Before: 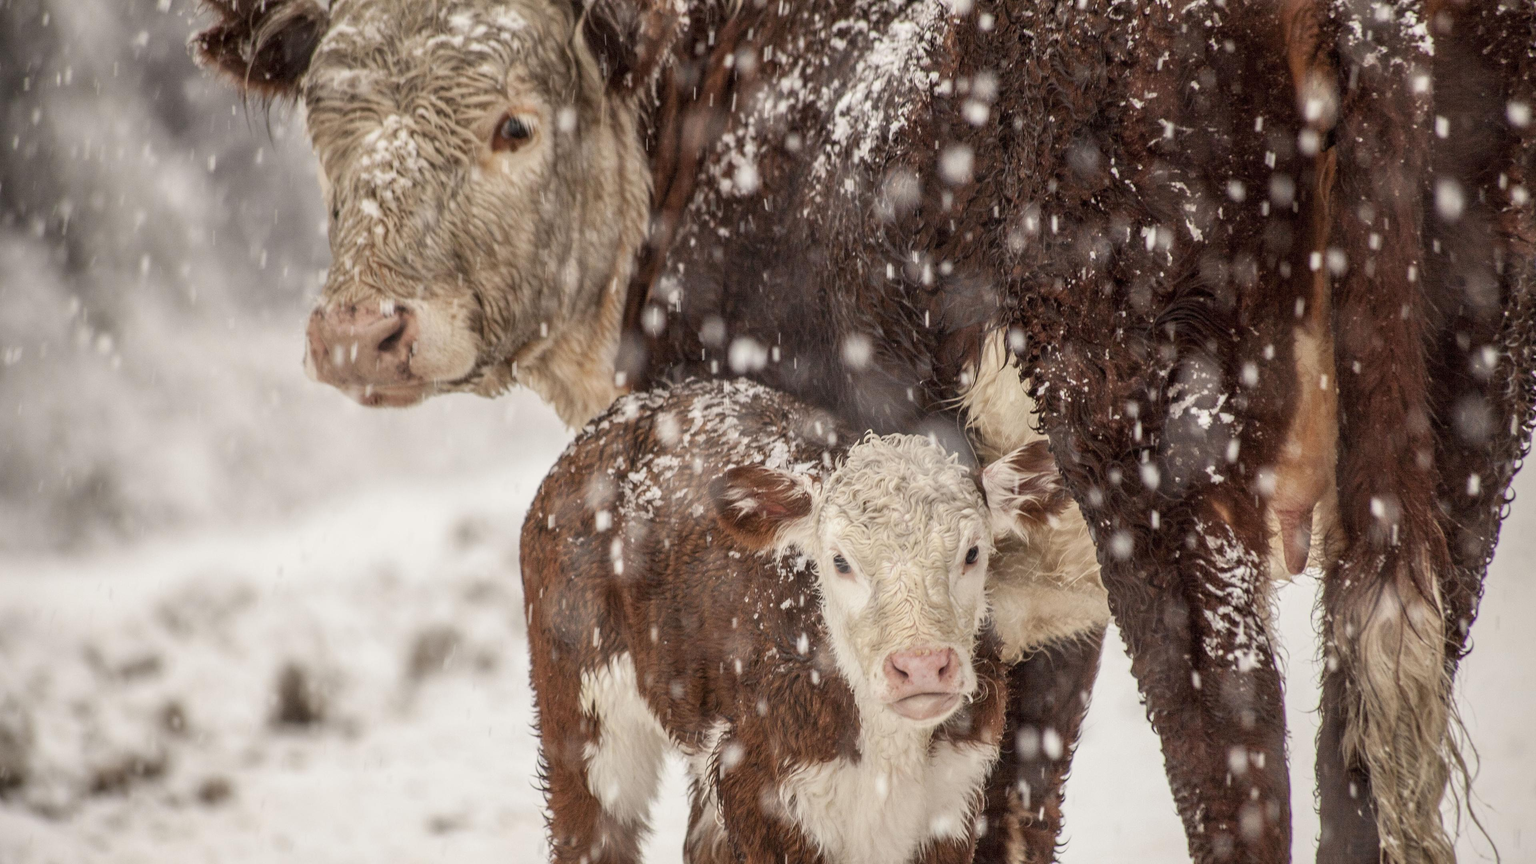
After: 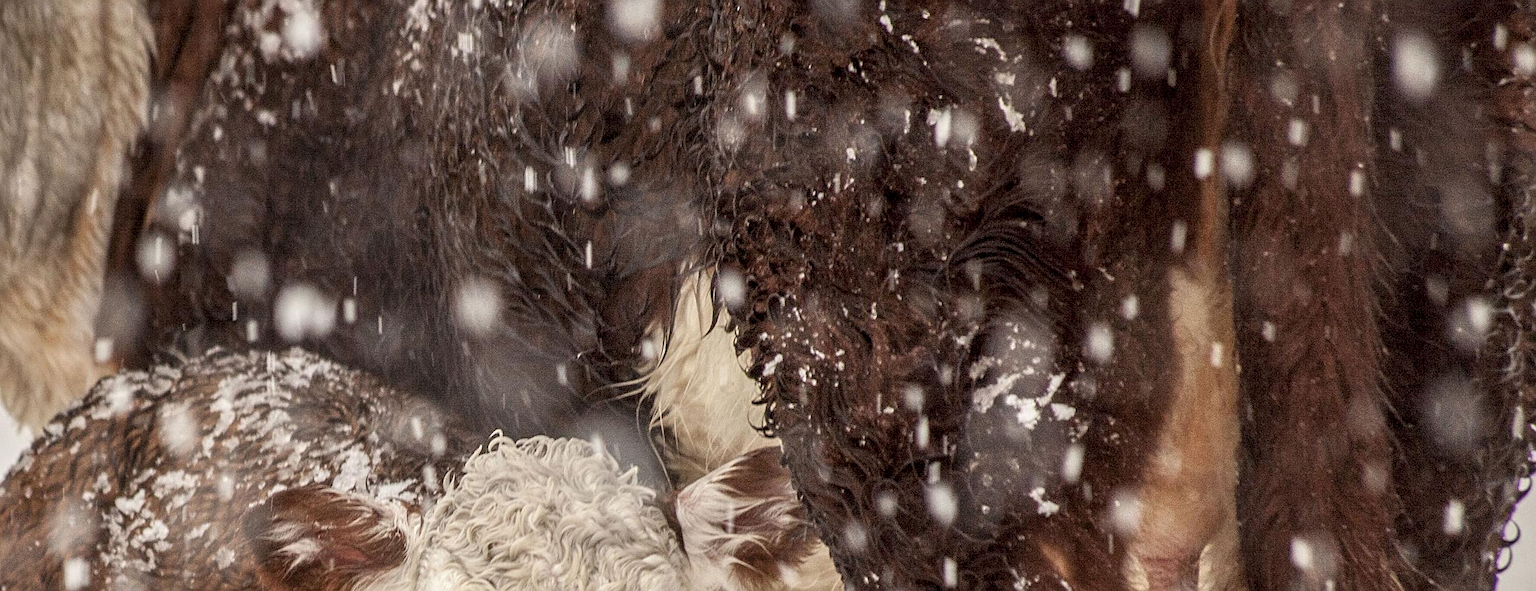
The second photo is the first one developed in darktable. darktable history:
crop: left 36.158%, top 18.307%, right 0.644%, bottom 38.4%
local contrast: highlights 106%, shadows 99%, detail 119%, midtone range 0.2
sharpen: on, module defaults
